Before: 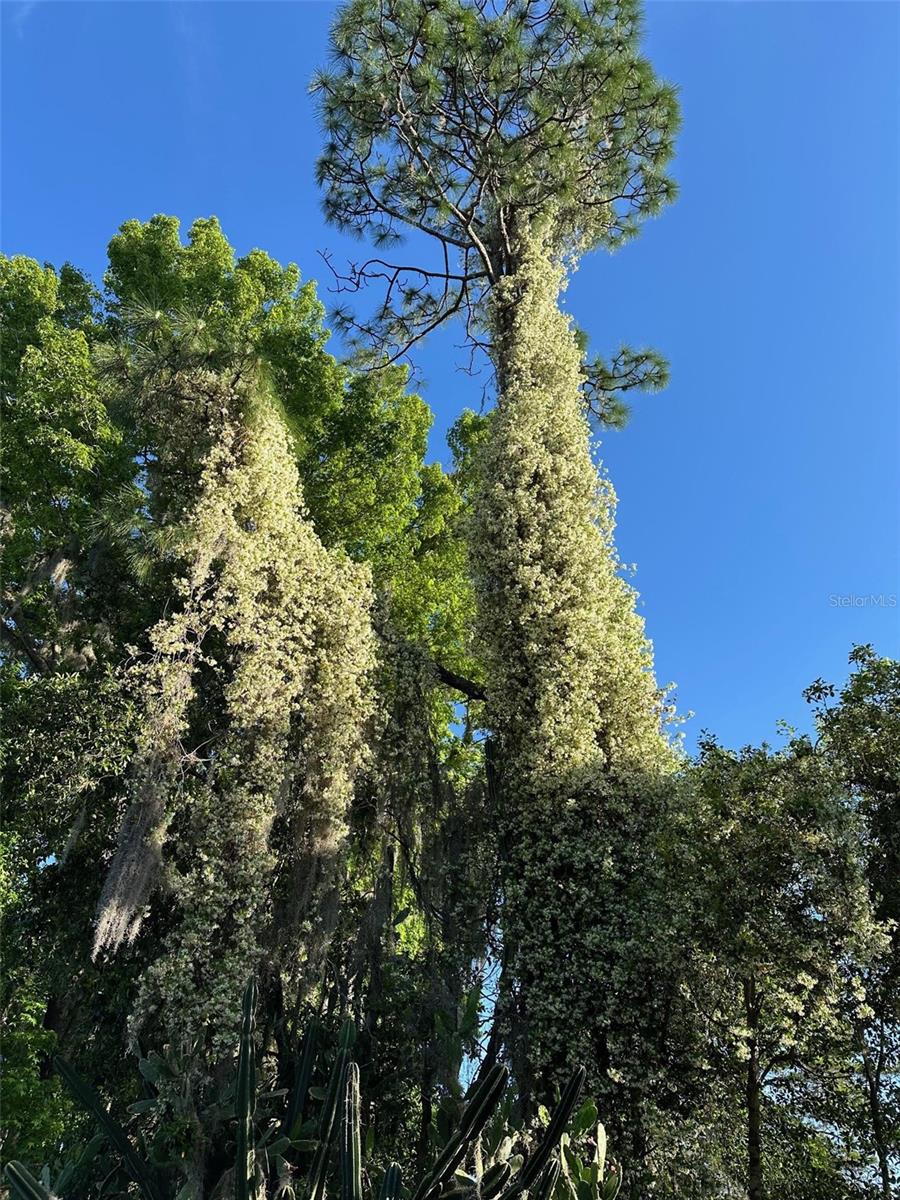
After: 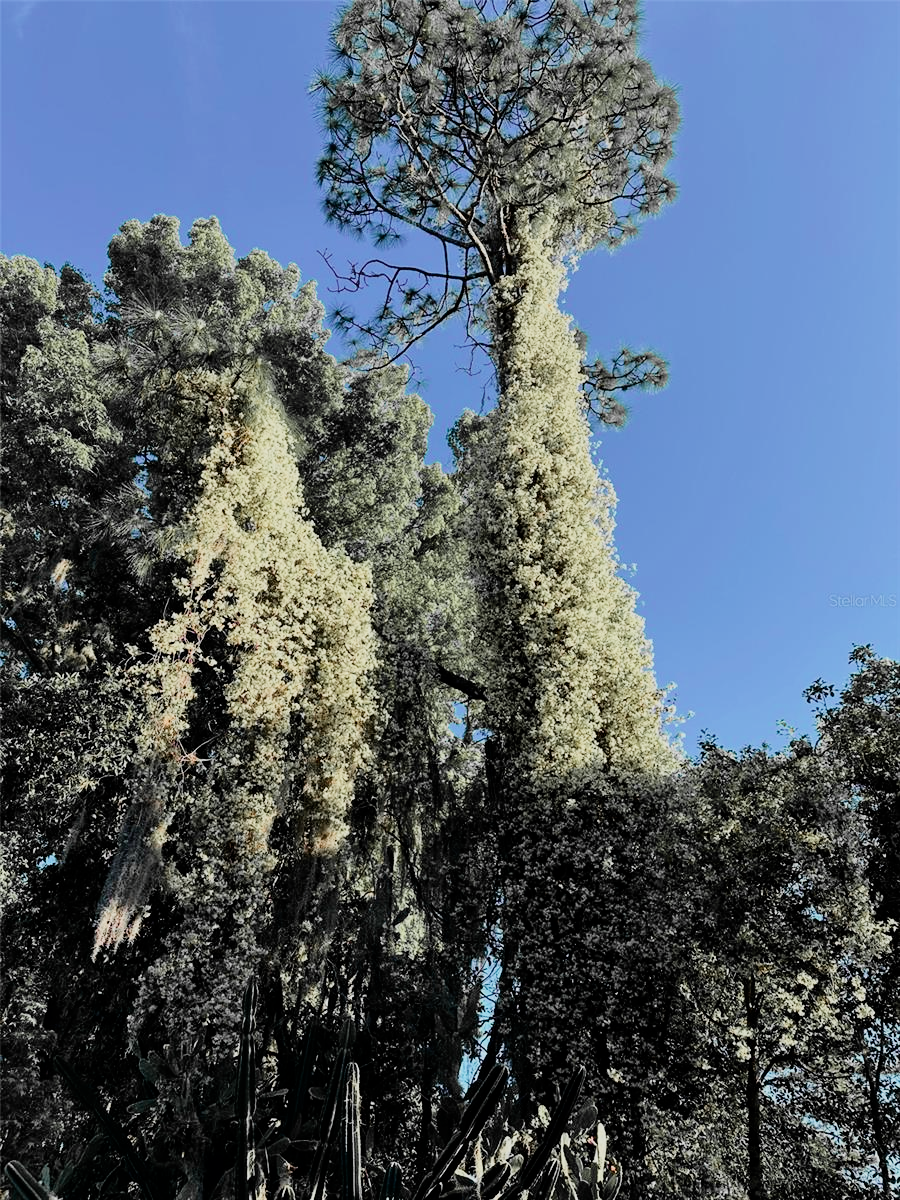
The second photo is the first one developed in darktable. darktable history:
tone curve: curves: ch0 [(0, 0) (0.091, 0.075) (0.409, 0.457) (0.733, 0.82) (0.844, 0.908) (0.909, 0.942) (1, 0.973)]; ch1 [(0, 0) (0.437, 0.404) (0.5, 0.5) (0.529, 0.556) (0.58, 0.606) (0.616, 0.654) (1, 1)]; ch2 [(0, 0) (0.442, 0.415) (0.5, 0.5) (0.535, 0.557) (0.585, 0.62) (1, 1)], color space Lab, independent channels, preserve colors none
filmic rgb: black relative exposure -6.82 EV, white relative exposure 5.89 EV, hardness 2.71
color zones: curves: ch1 [(0, 0.679) (0.143, 0.647) (0.286, 0.261) (0.378, -0.011) (0.571, 0.396) (0.714, 0.399) (0.857, 0.406) (1, 0.679)]
